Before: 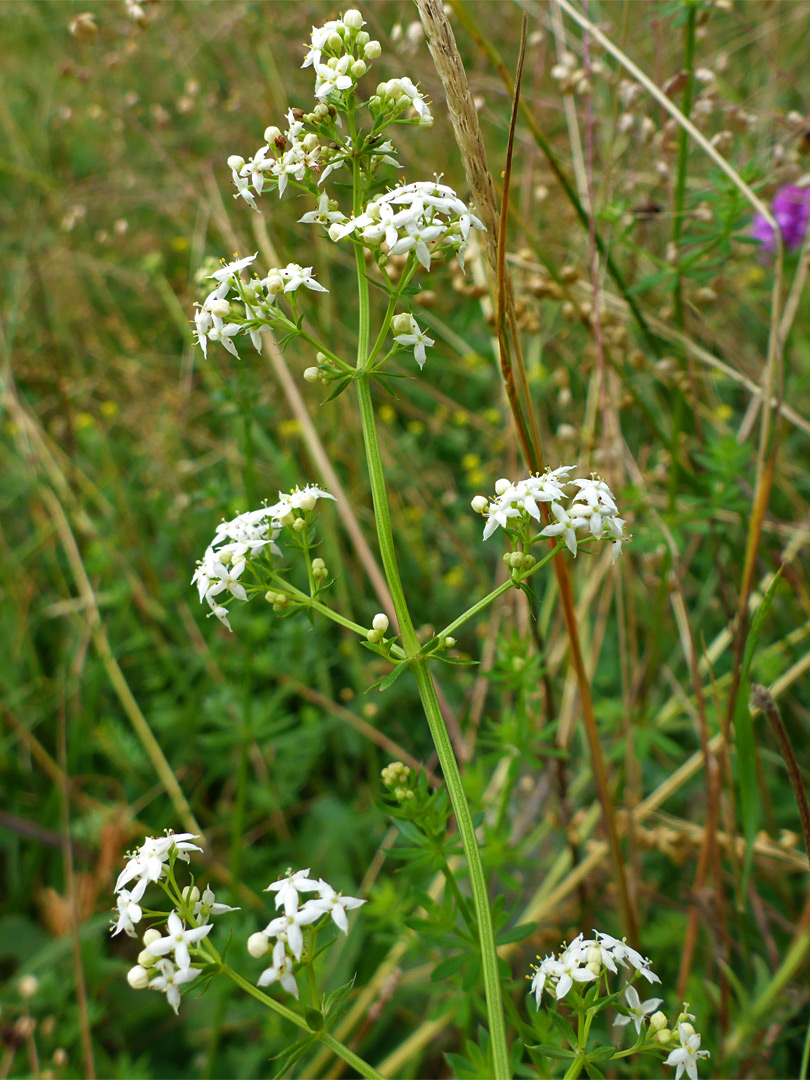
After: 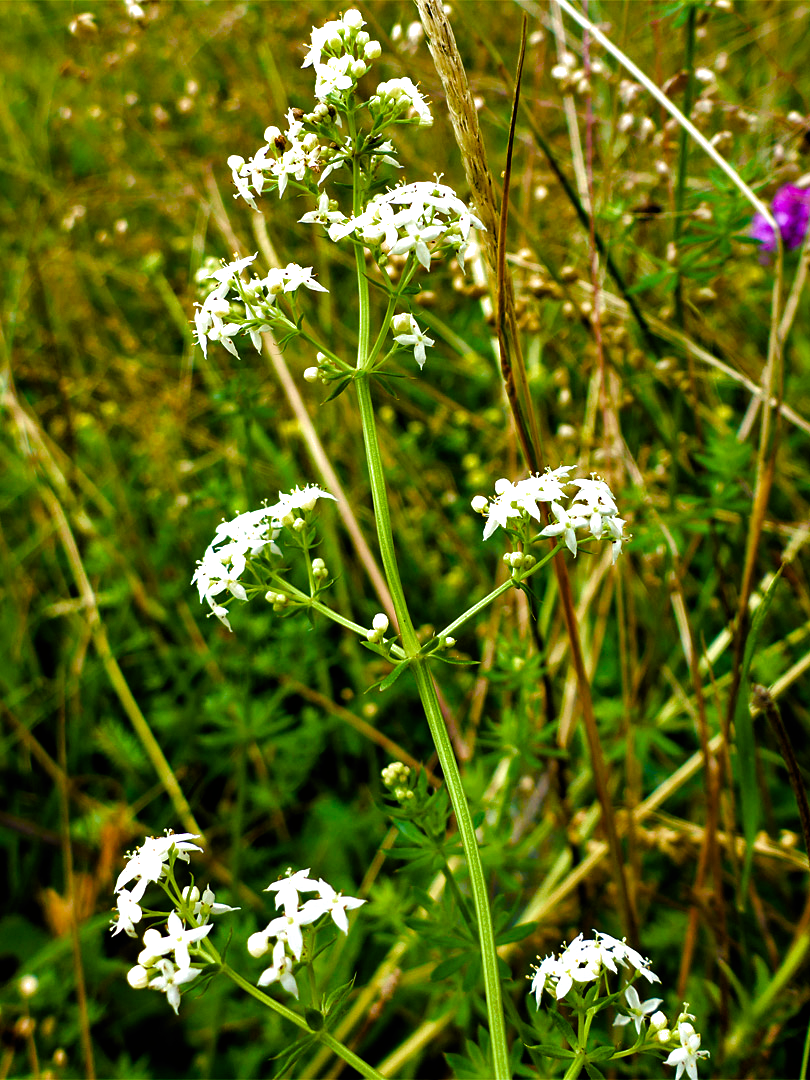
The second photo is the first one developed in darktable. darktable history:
filmic rgb: black relative exposure -8.3 EV, white relative exposure 2.21 EV, hardness 7.17, latitude 86.47%, contrast 1.691, highlights saturation mix -4.04%, shadows ↔ highlights balance -2.81%, color science v6 (2022)
velvia: strength 51.35%, mid-tones bias 0.51
haze removal: compatibility mode true, adaptive false
color correction: highlights b* 0.021, saturation 0.834
color balance rgb: perceptual saturation grading › global saturation 0.335%, perceptual saturation grading › highlights -17.681%, perceptual saturation grading › mid-tones 33.093%, perceptual saturation grading › shadows 50.27%
